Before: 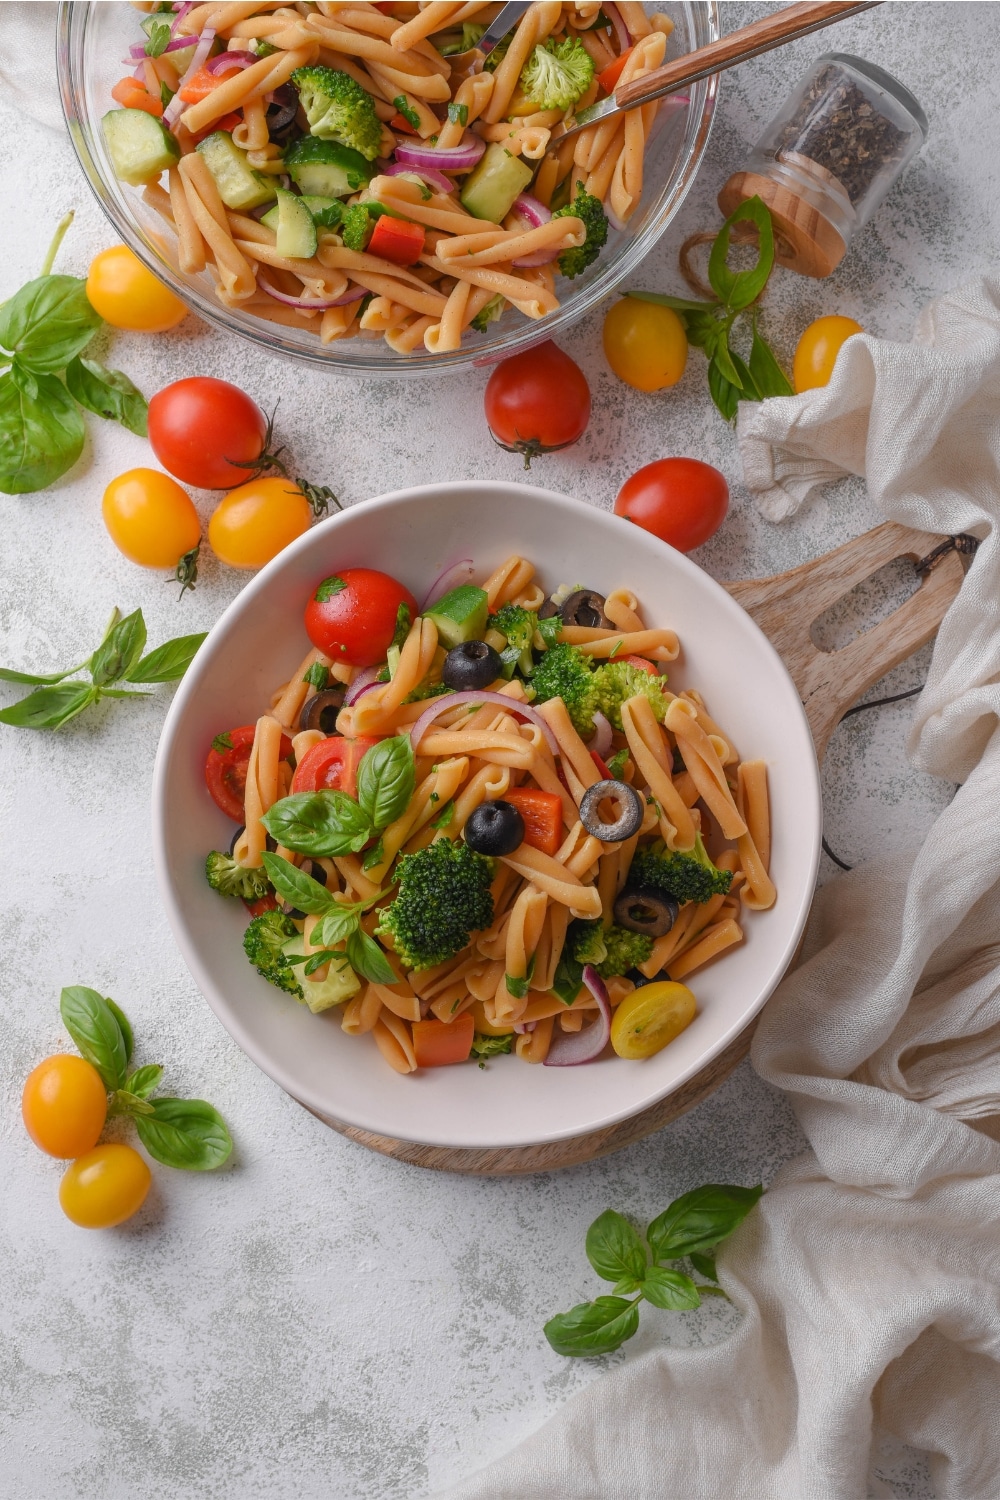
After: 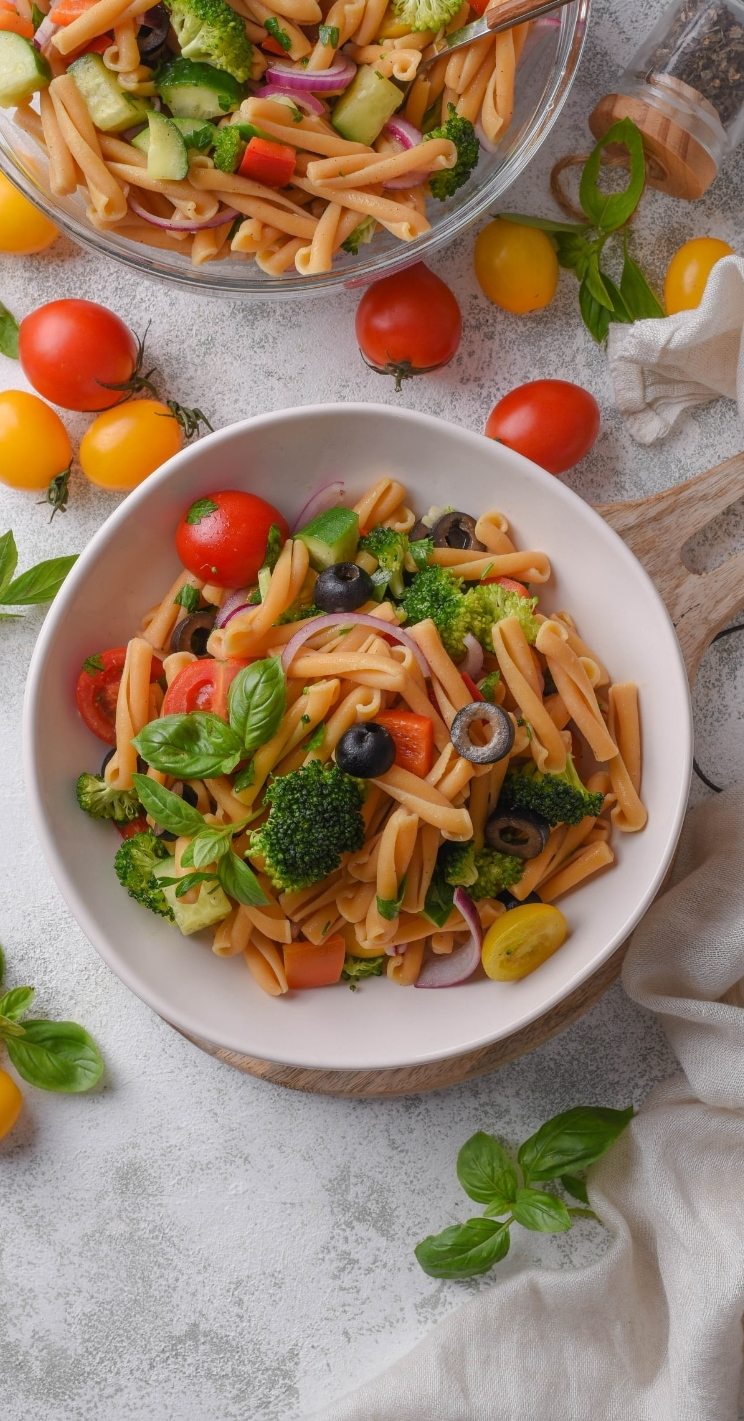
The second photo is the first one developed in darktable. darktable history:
crop and rotate: left 12.947%, top 5.258%, right 12.632%
